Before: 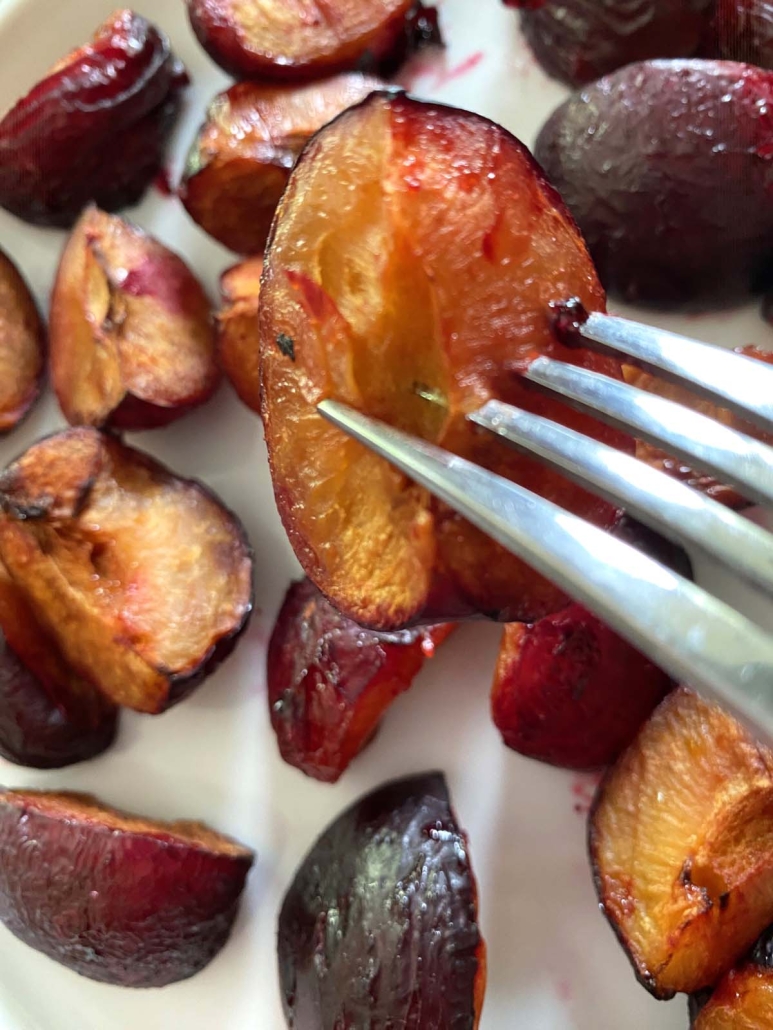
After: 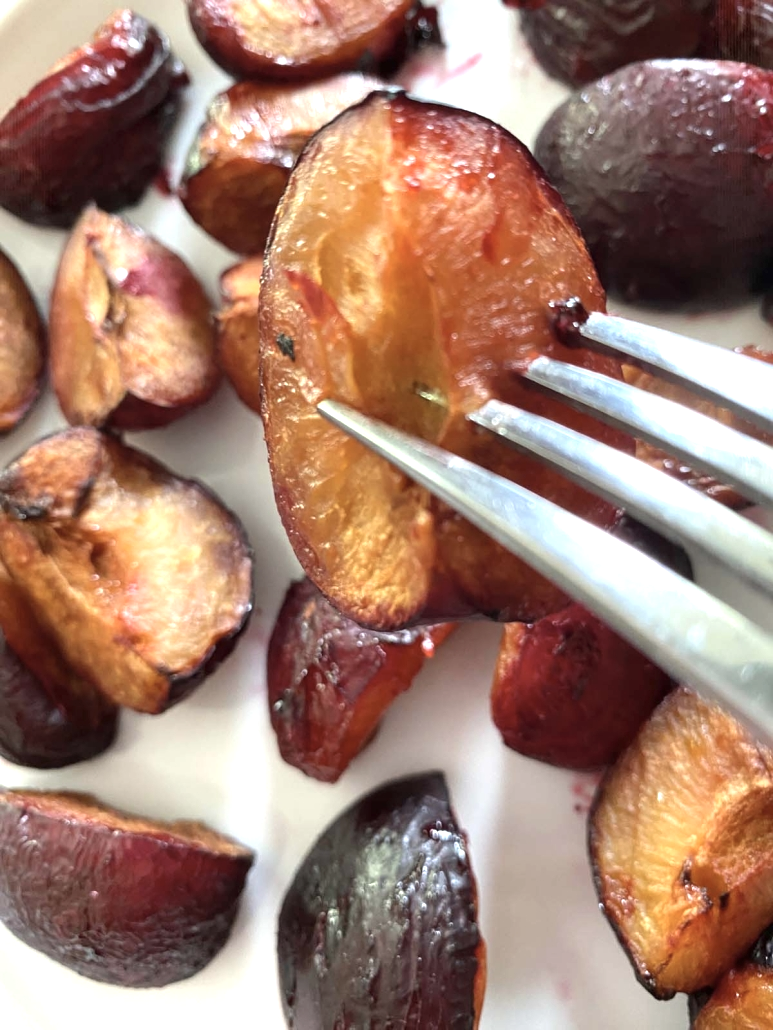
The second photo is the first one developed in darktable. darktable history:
exposure: exposure 0.56 EV, compensate highlight preservation false
color correction: highlights b* 0.012, saturation 0.767
